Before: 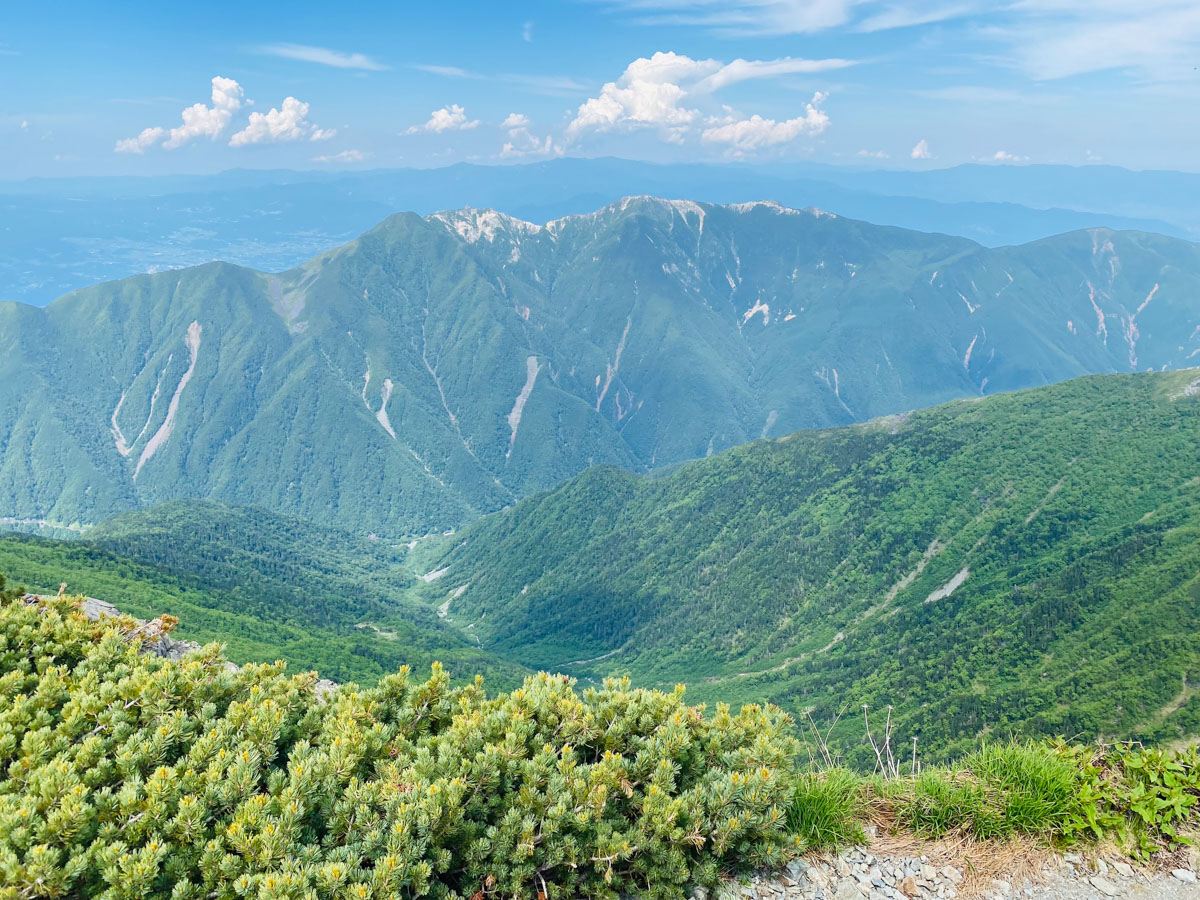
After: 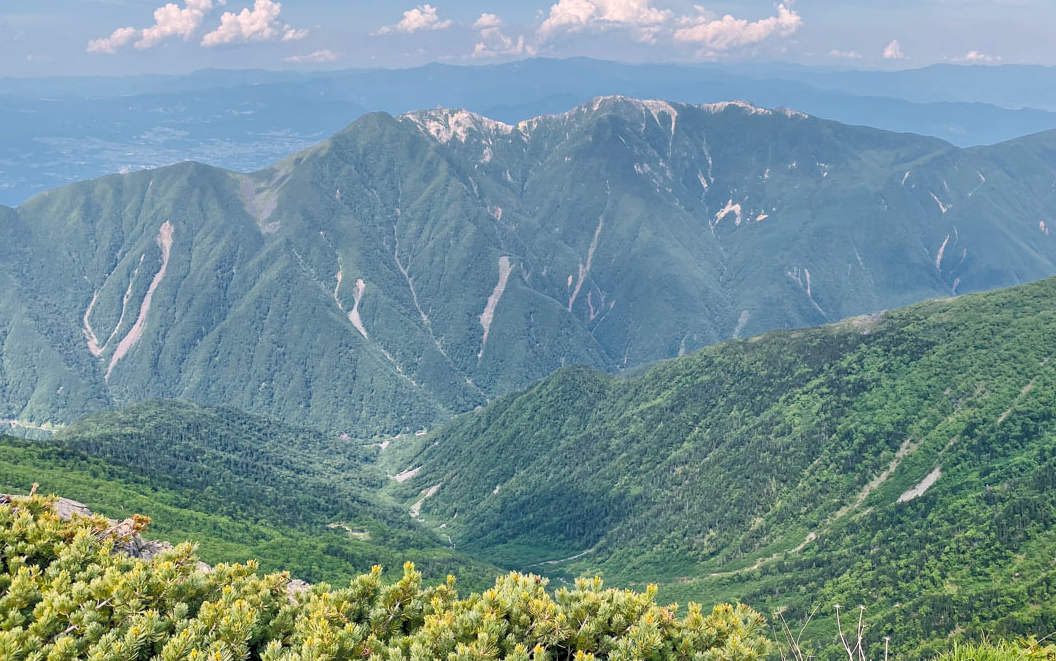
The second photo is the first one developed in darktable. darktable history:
color correction: highlights a* 7.36, highlights b* 4.01
crop and rotate: left 2.364%, top 11.186%, right 9.561%, bottom 15.279%
tone equalizer: -7 EV 0.163 EV, -6 EV 0.615 EV, -5 EV 1.12 EV, -4 EV 1.31 EV, -3 EV 1.16 EV, -2 EV 0.6 EV, -1 EV 0.151 EV
levels: levels [0.116, 0.574, 1]
